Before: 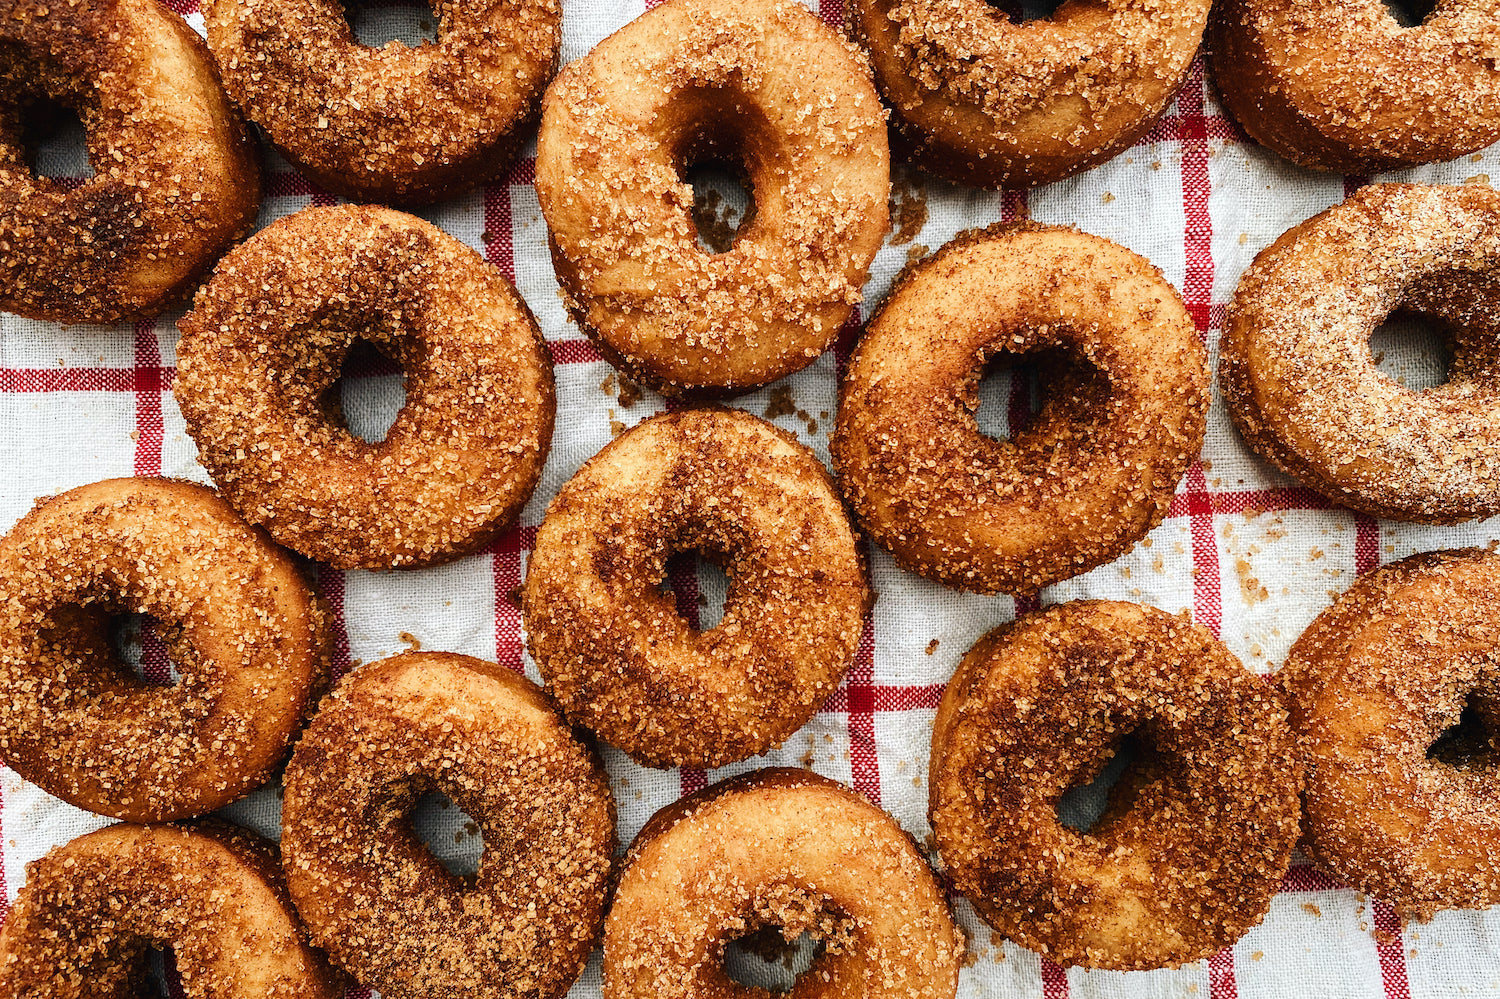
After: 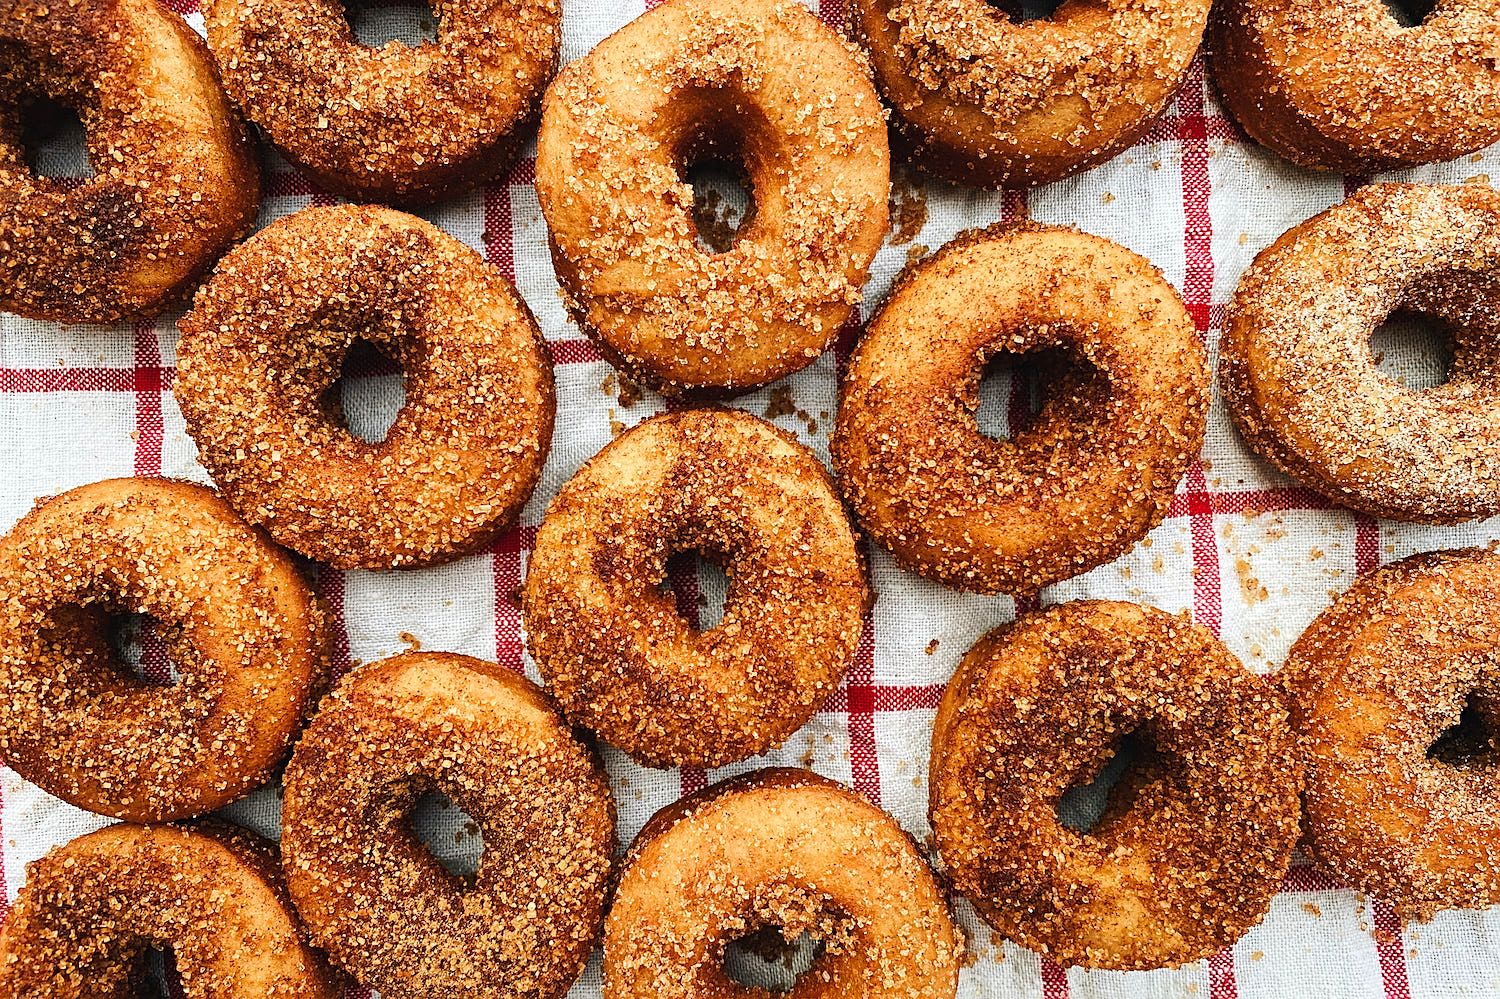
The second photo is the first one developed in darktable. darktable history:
contrast brightness saturation: contrast 0.03, brightness 0.06, saturation 0.13
color correction: highlights a* -0.182, highlights b* -0.124
grain: coarseness 0.81 ISO, strength 1.34%, mid-tones bias 0%
sharpen: on, module defaults
